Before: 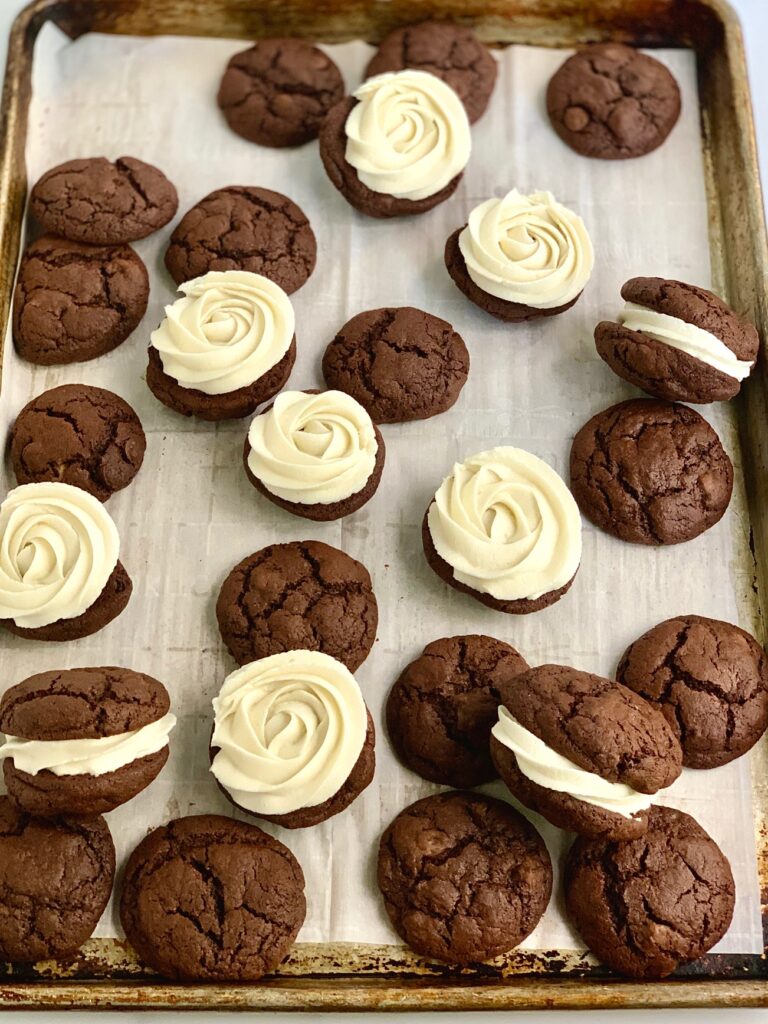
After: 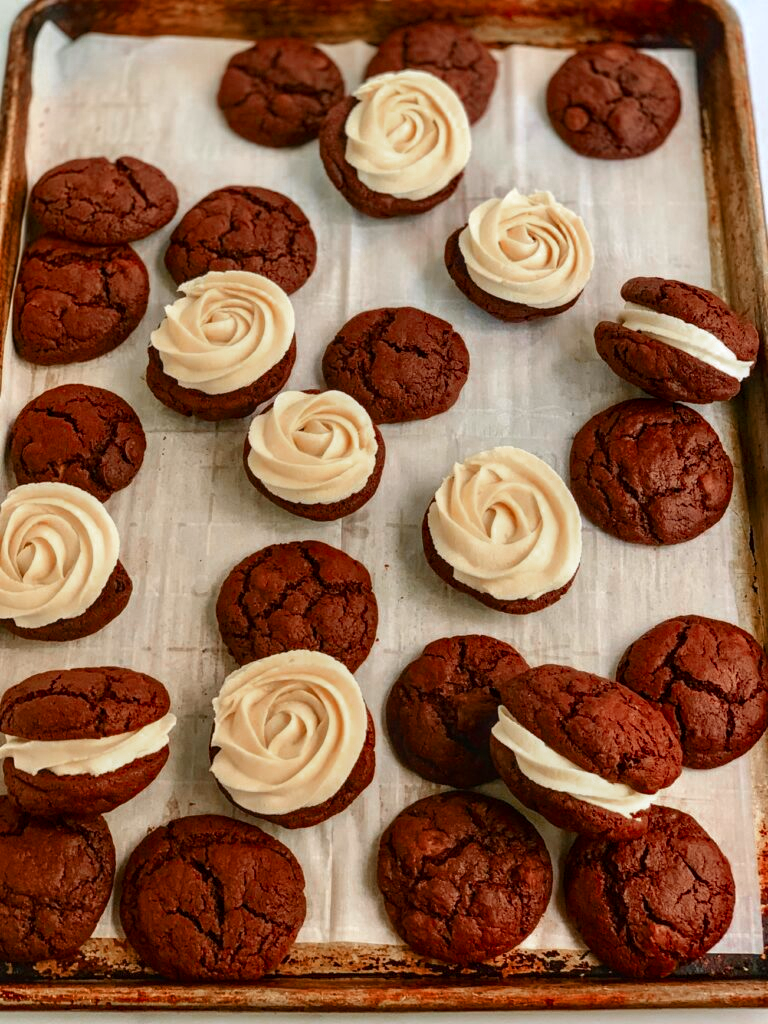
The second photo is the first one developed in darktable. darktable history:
local contrast: detail 130%
color balance rgb: linear chroma grading › global chroma 15%, perceptual saturation grading › global saturation 30%
color zones: curves: ch0 [(0, 0.299) (0.25, 0.383) (0.456, 0.352) (0.736, 0.571)]; ch1 [(0, 0.63) (0.151, 0.568) (0.254, 0.416) (0.47, 0.558) (0.732, 0.37) (0.909, 0.492)]; ch2 [(0.004, 0.604) (0.158, 0.443) (0.257, 0.403) (0.761, 0.468)]
